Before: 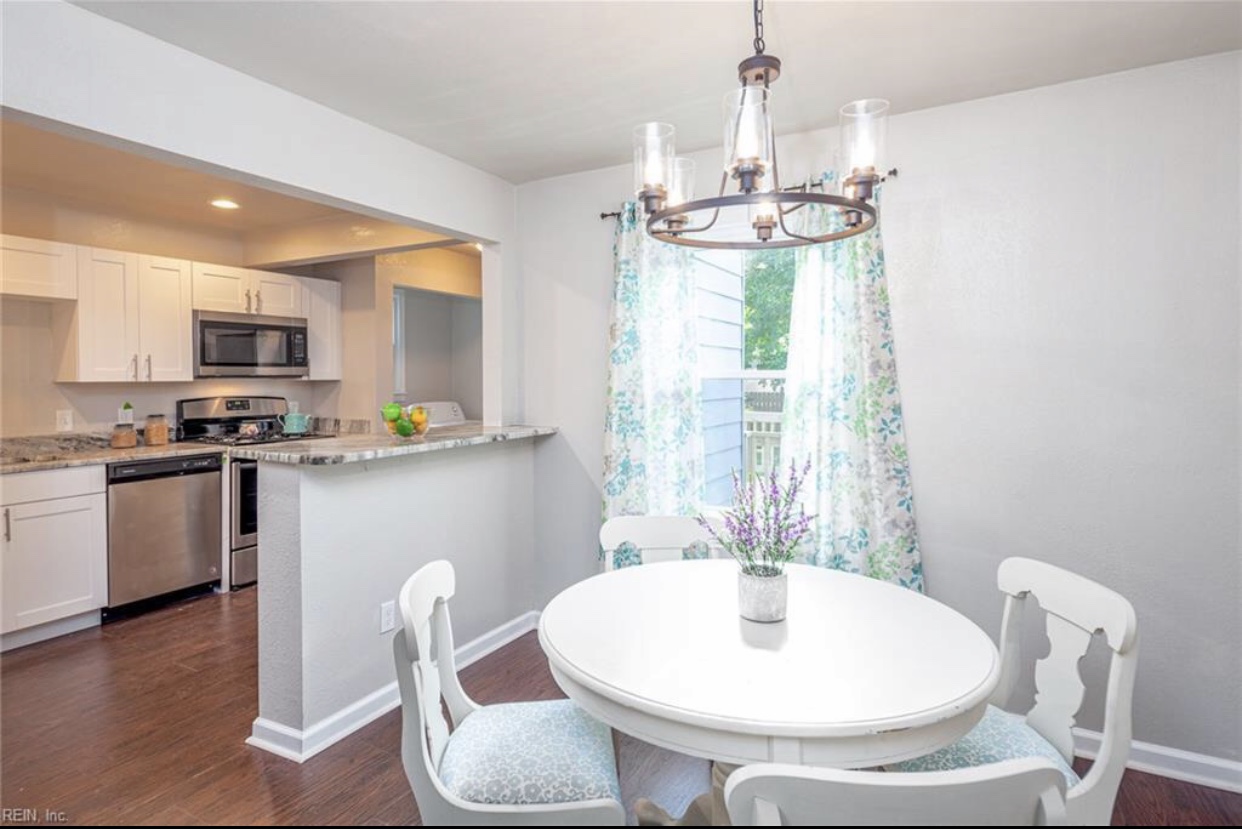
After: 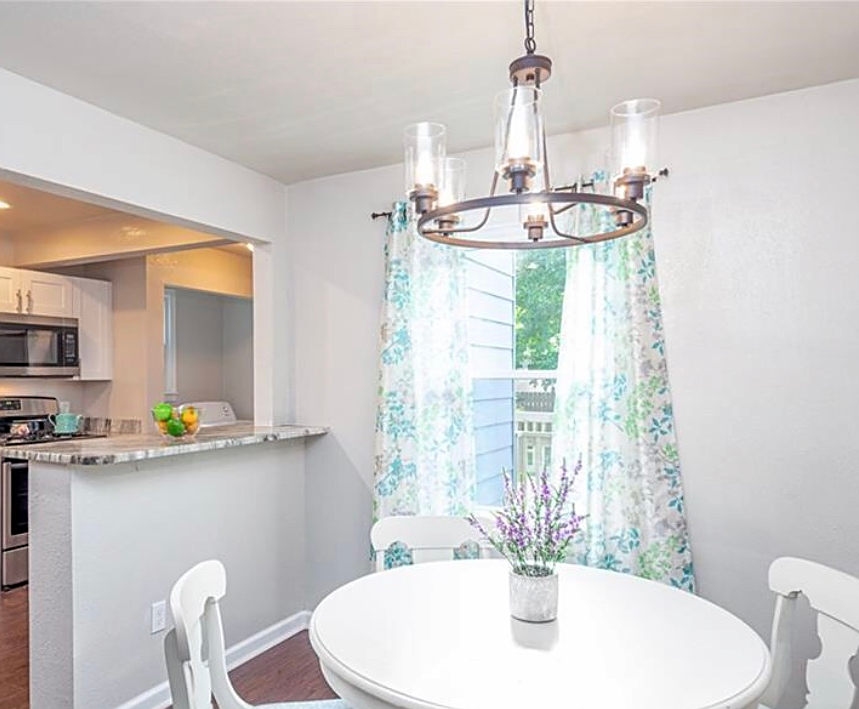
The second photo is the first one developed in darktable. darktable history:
crop: left 18.496%, right 12.301%, bottom 14.404%
sharpen: on, module defaults
